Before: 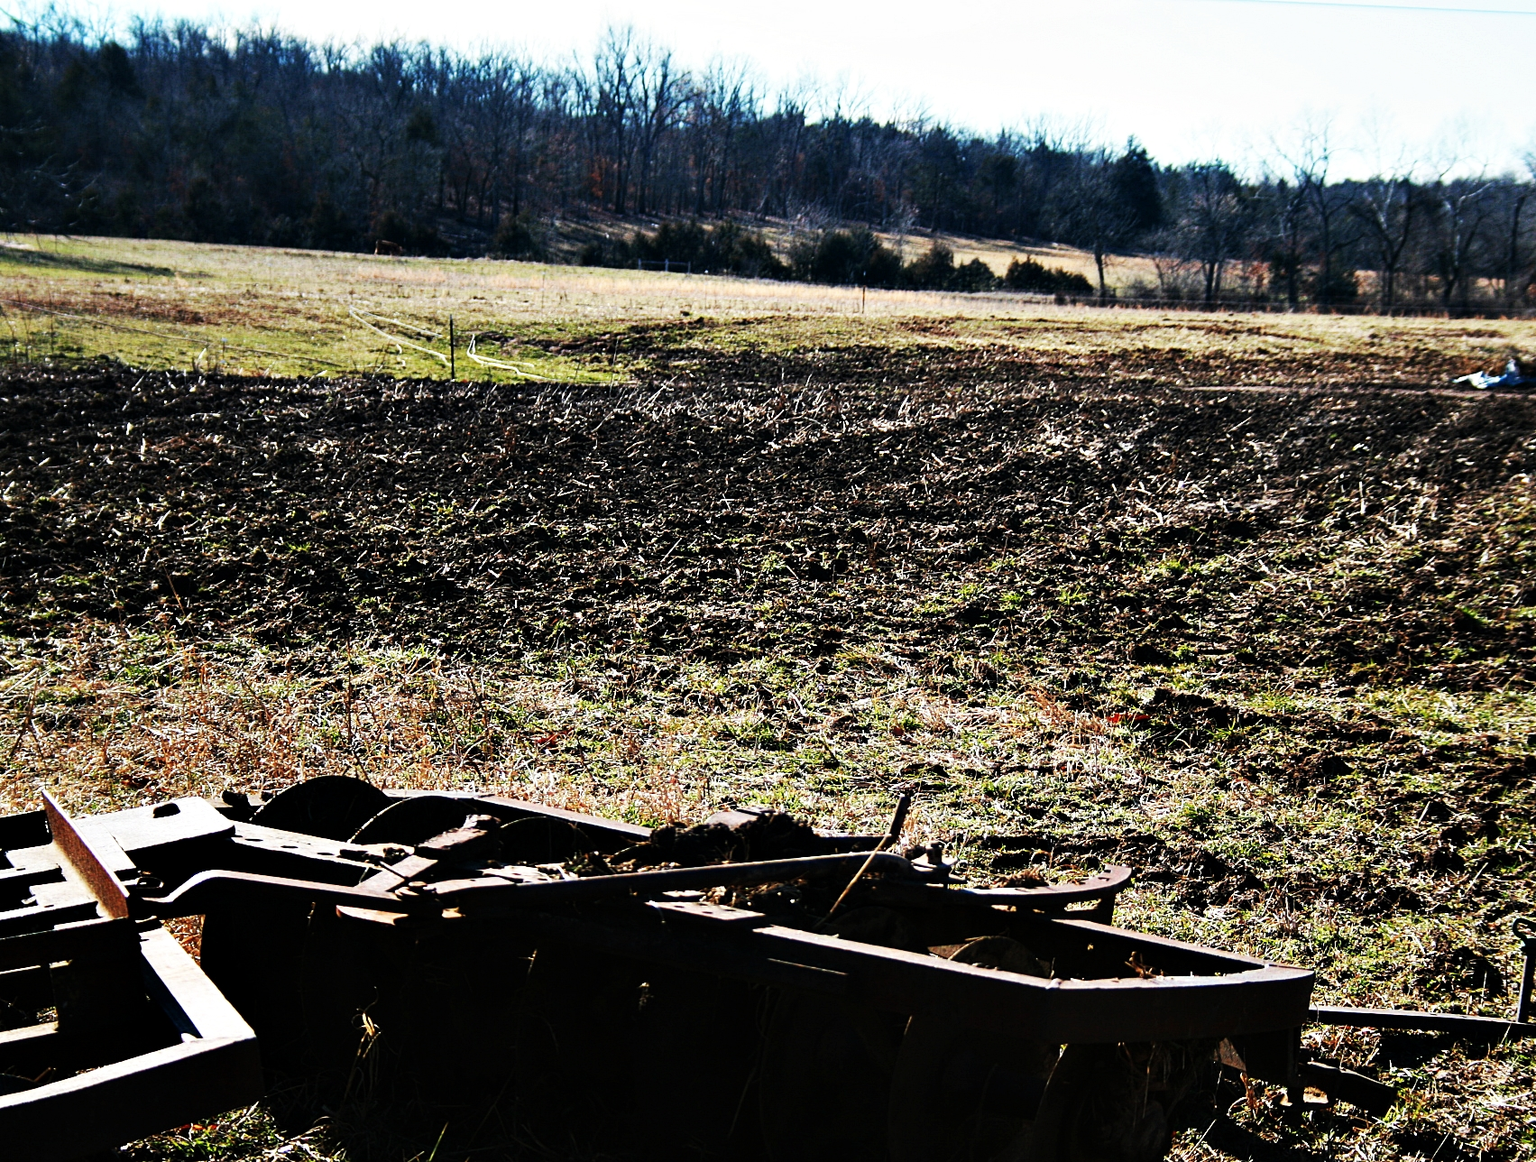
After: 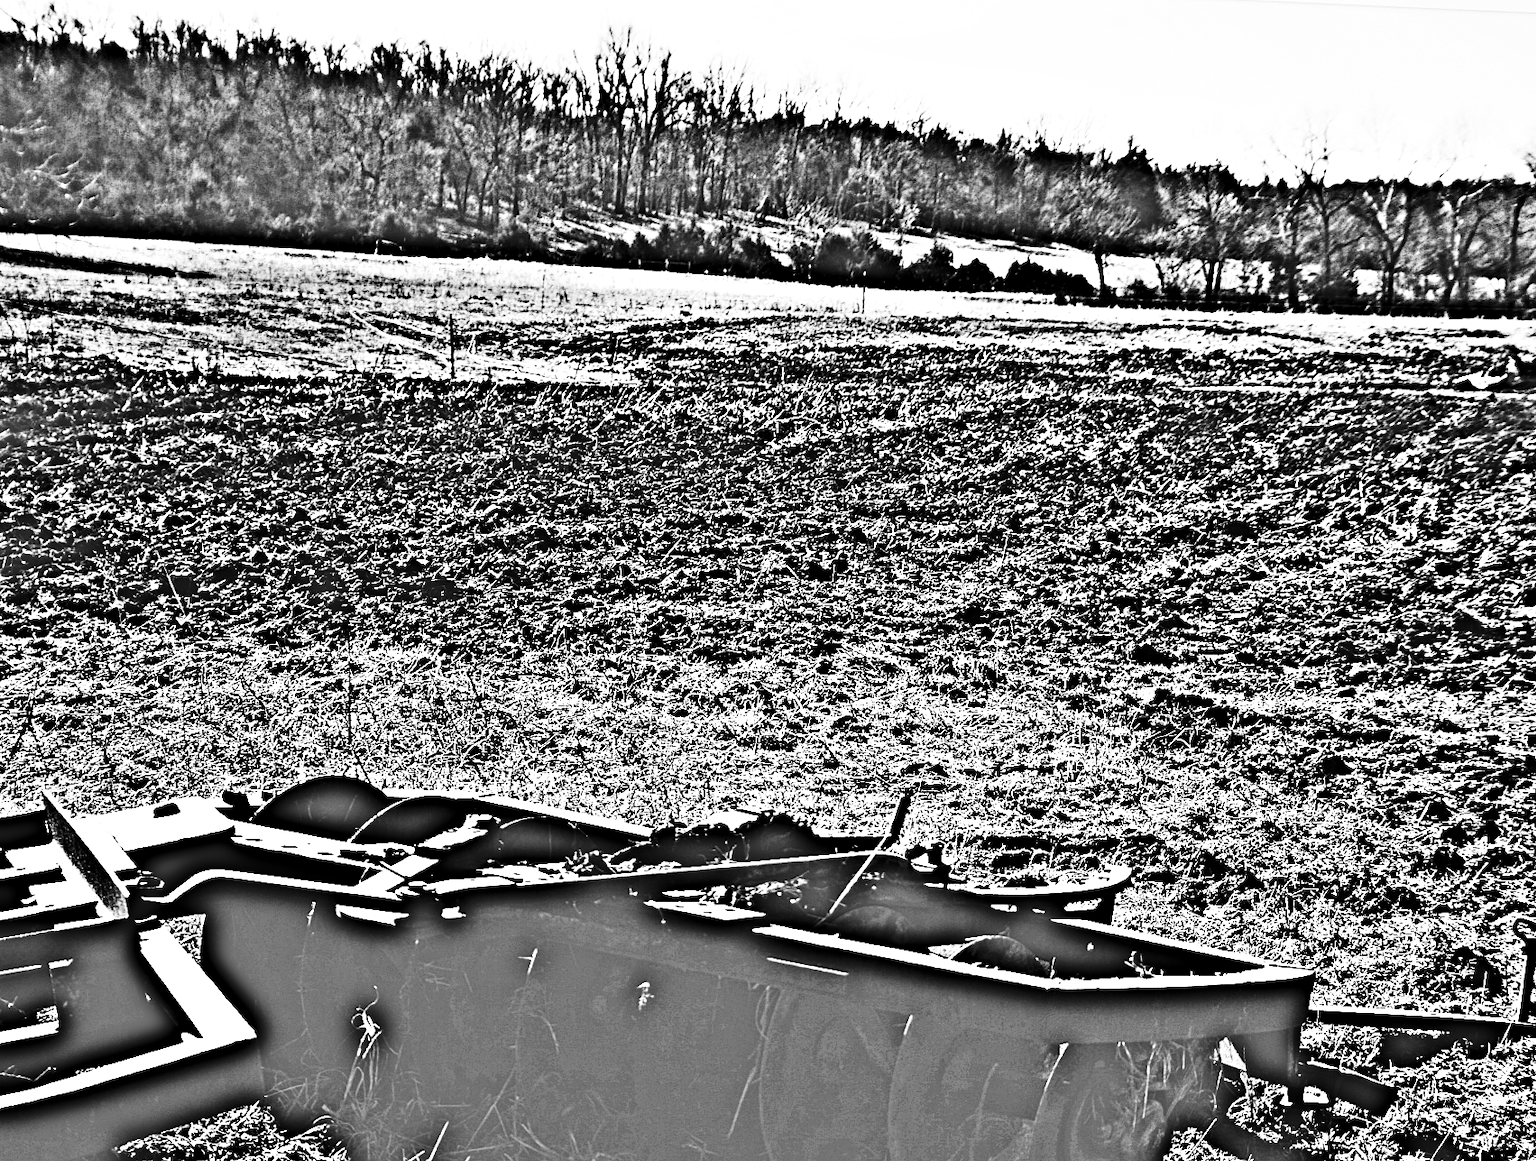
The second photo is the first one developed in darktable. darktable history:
exposure: black level correction 0, exposure 0.9 EV, compensate highlight preservation false
highpass: sharpness 49.79%, contrast boost 49.79%
local contrast: mode bilateral grid, contrast 20, coarseness 50, detail 120%, midtone range 0.2
contrast brightness saturation: contrast 0.5, saturation -0.1
color correction: saturation 0.8
